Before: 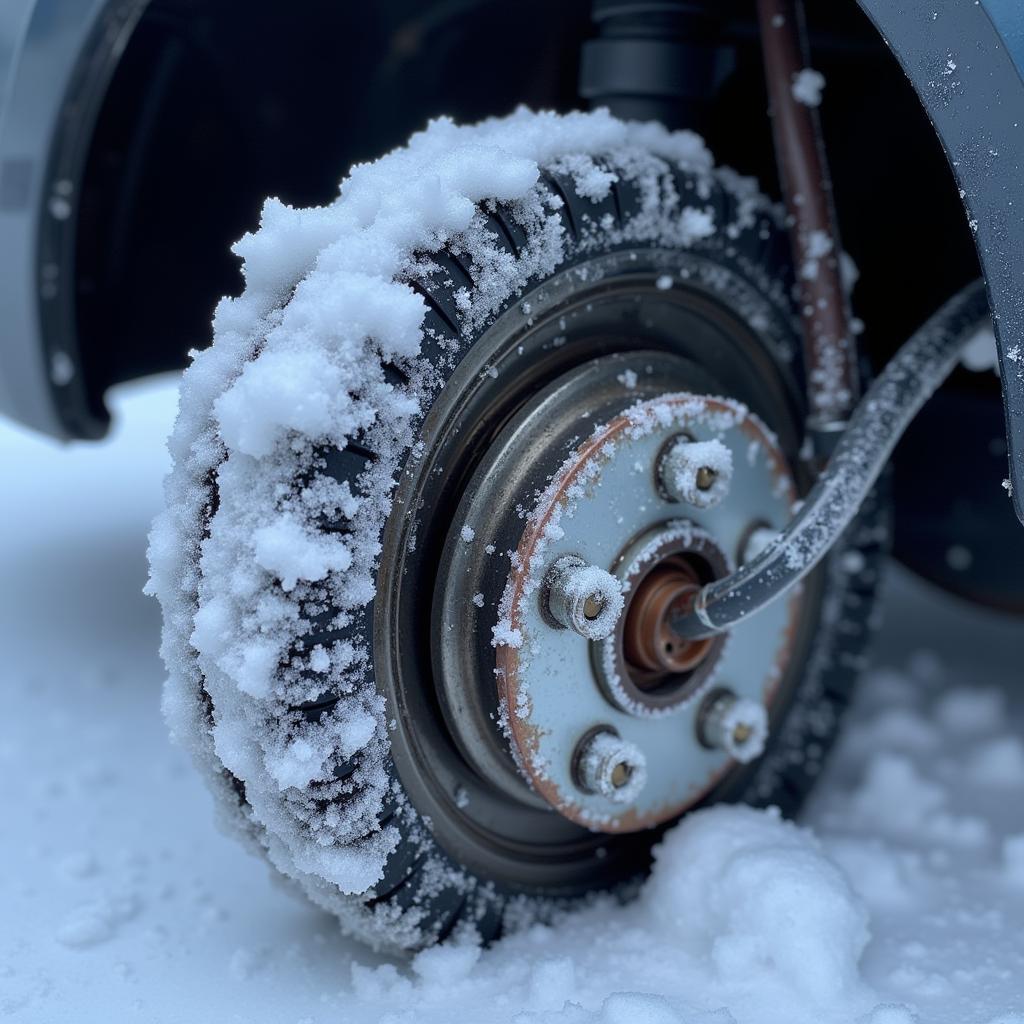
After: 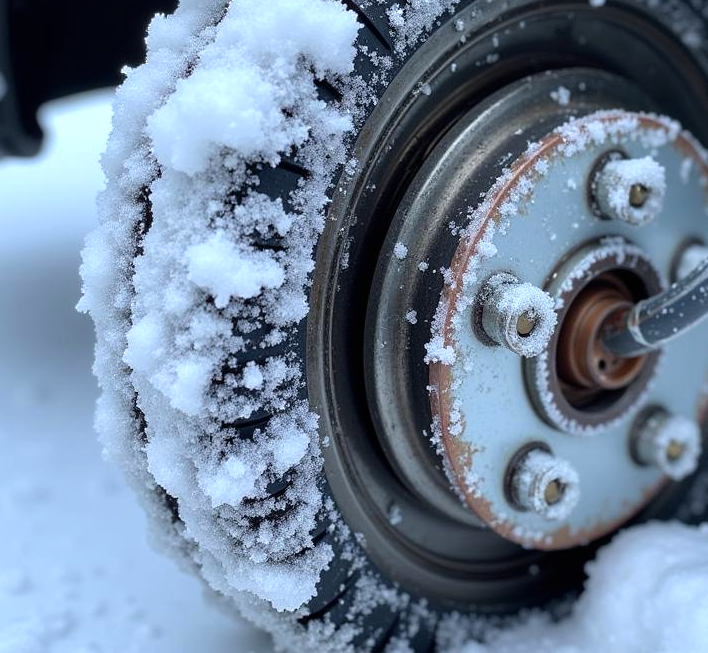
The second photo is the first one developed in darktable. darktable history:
crop: left 6.56%, top 27.667%, right 24.265%, bottom 8.535%
tone equalizer: -8 EV -0.408 EV, -7 EV -0.397 EV, -6 EV -0.318 EV, -5 EV -0.222 EV, -3 EV 0.236 EV, -2 EV 0.314 EV, -1 EV 0.366 EV, +0 EV 0.395 EV
